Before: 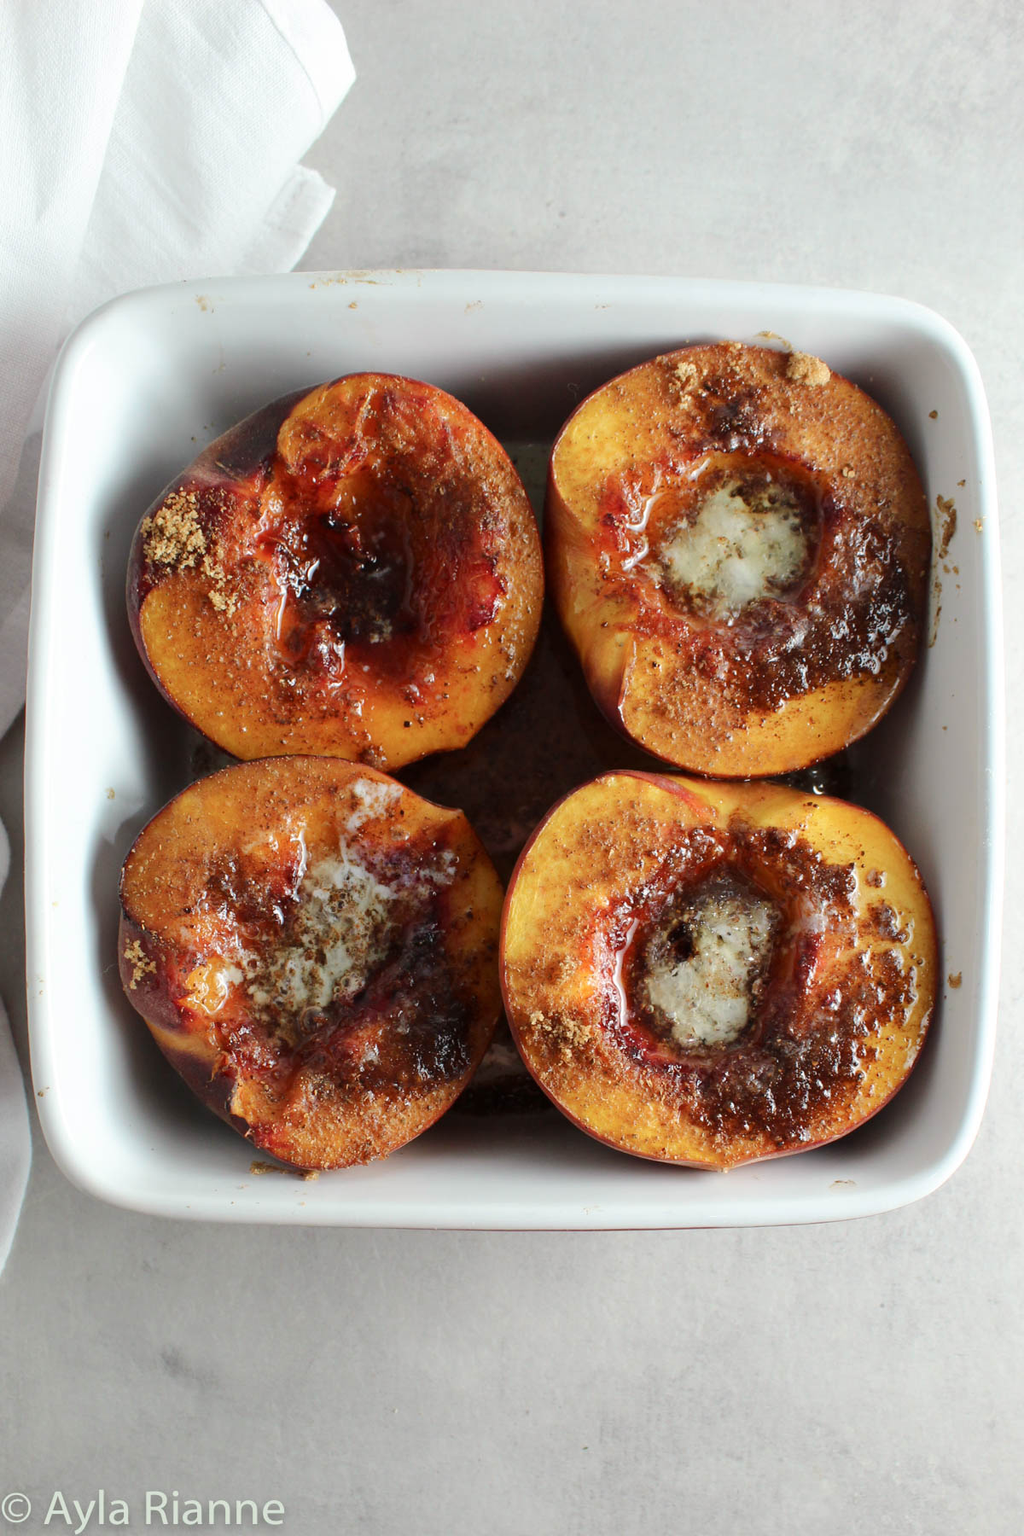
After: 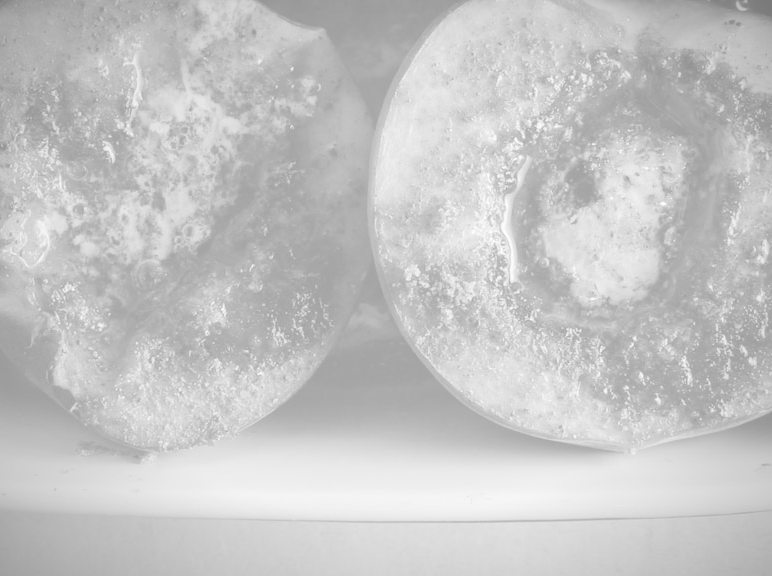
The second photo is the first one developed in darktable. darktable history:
crop: left 18.091%, top 51.13%, right 17.525%, bottom 16.85%
tone equalizer: on, module defaults
vignetting: fall-off radius 60%, automatic ratio true
local contrast: detail 130%
monochrome: on, module defaults
colorize: hue 331.2°, saturation 75%, source mix 30.28%, lightness 70.52%, version 1
